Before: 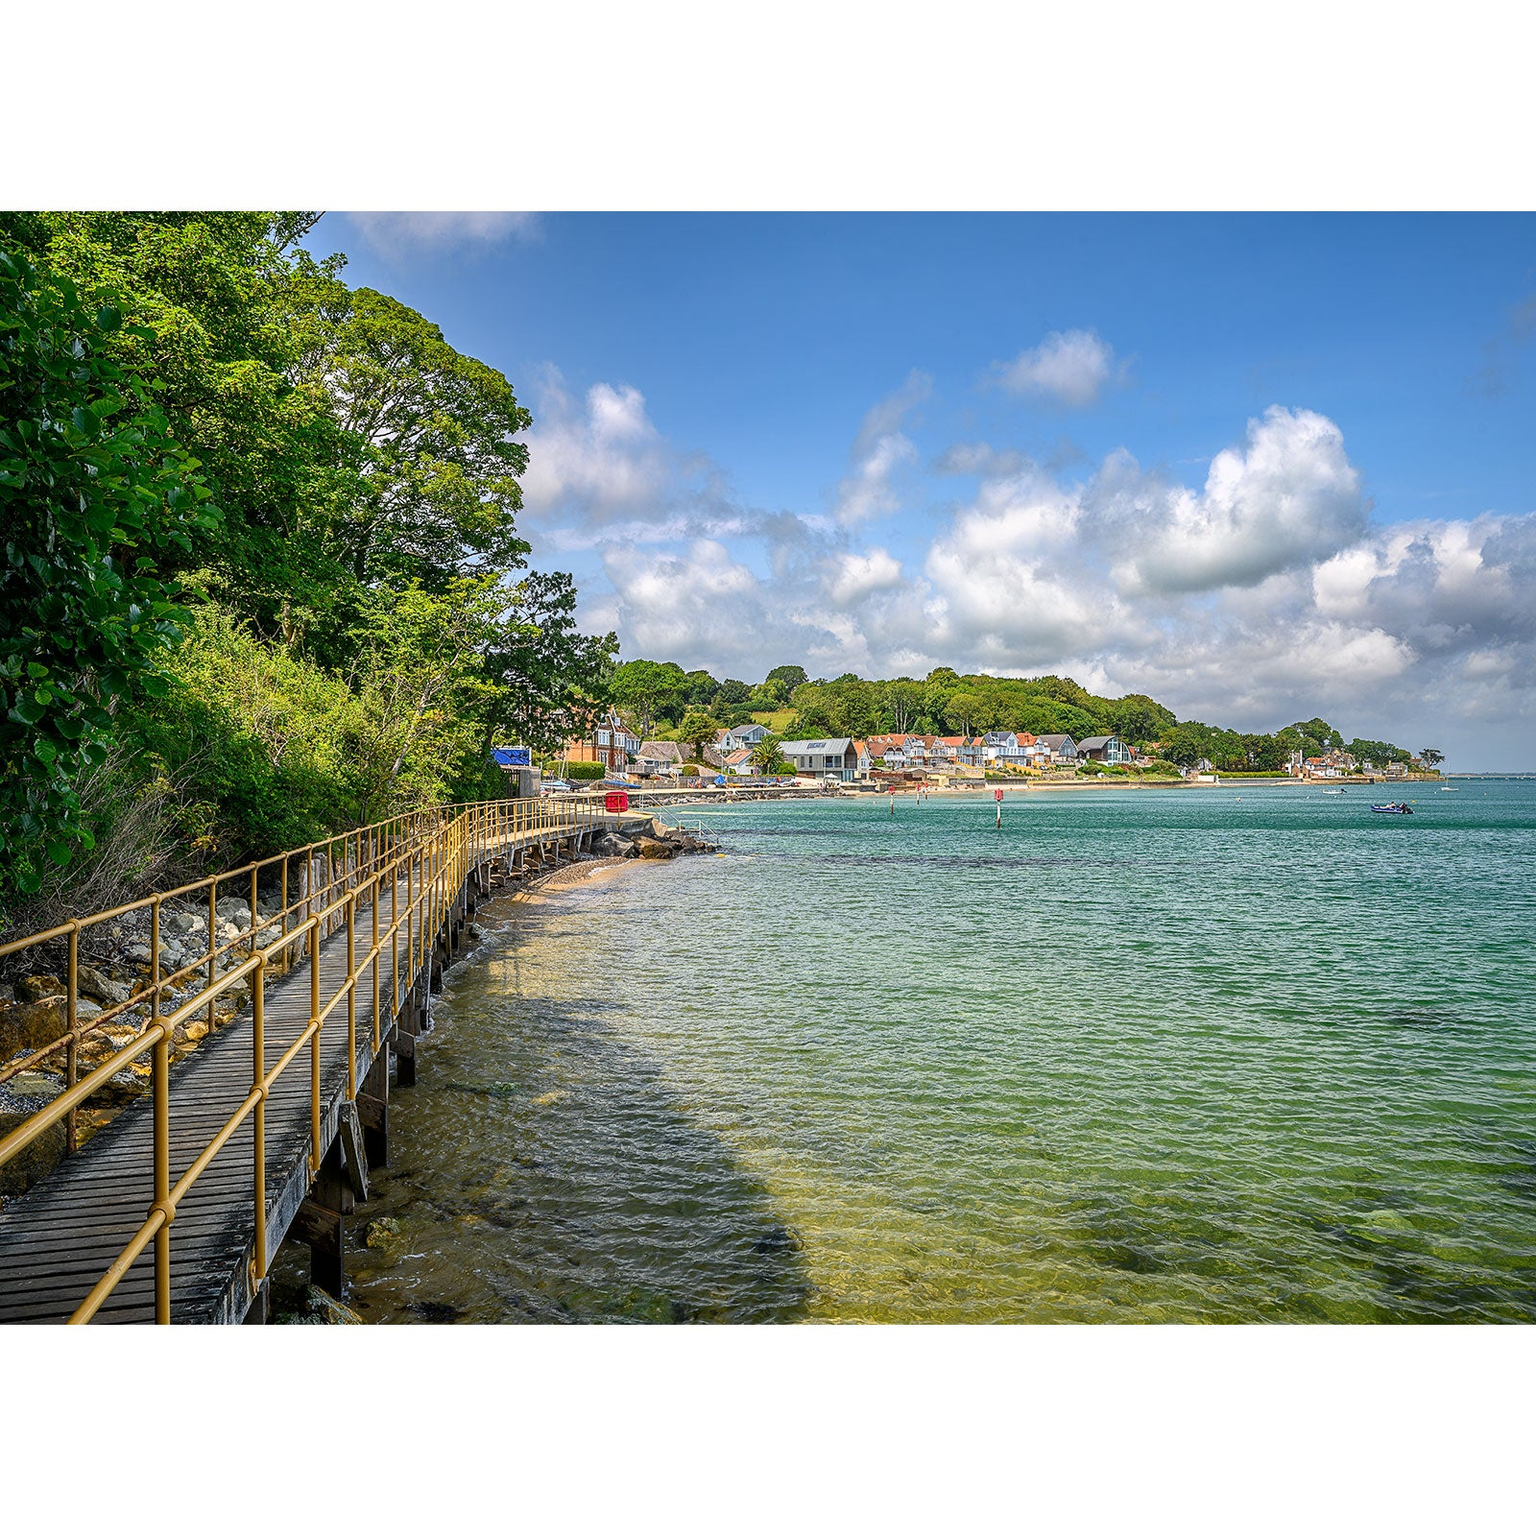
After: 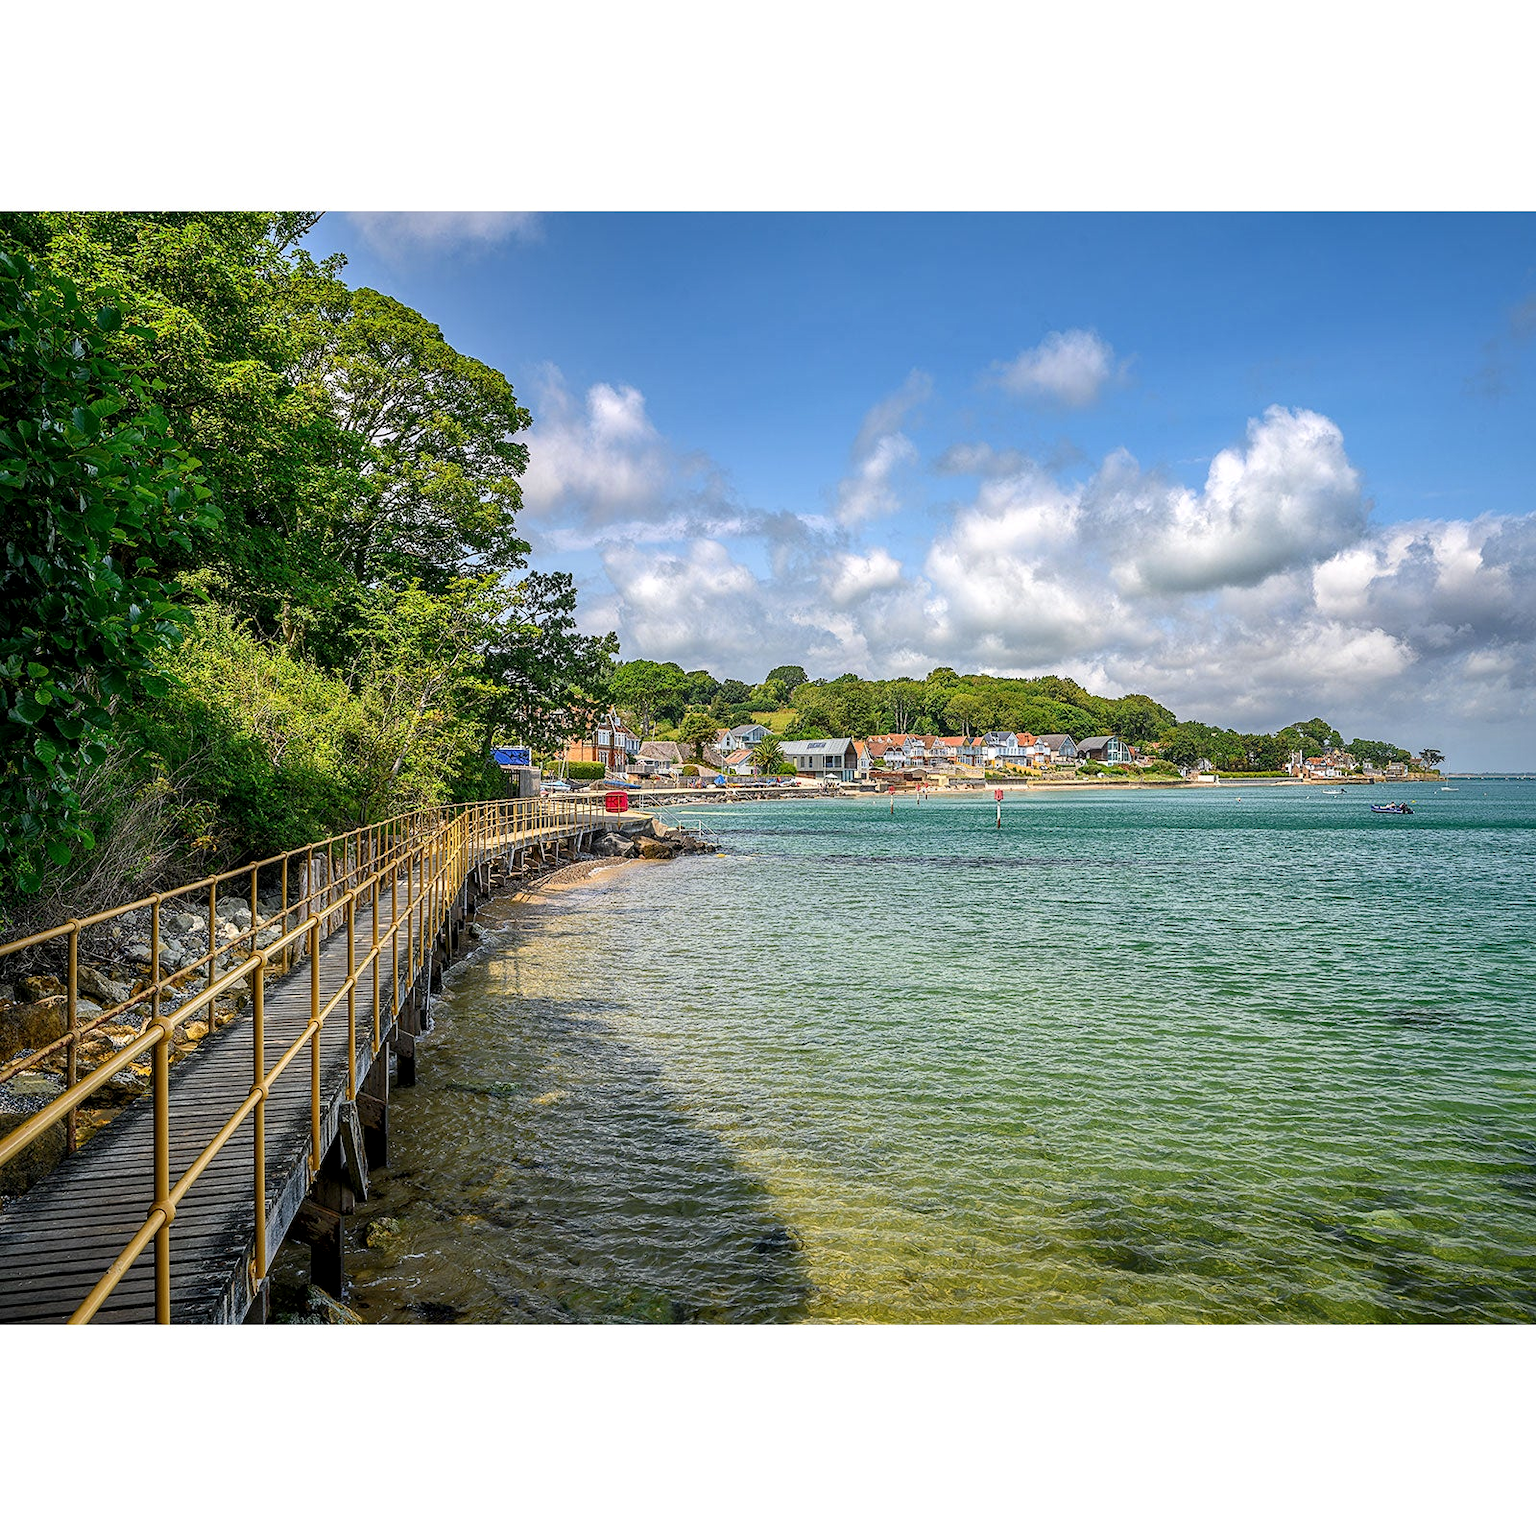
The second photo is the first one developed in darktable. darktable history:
local contrast: highlights 100%, shadows 100%, detail 120%, midtone range 0.2
contrast equalizer: y [[0.5 ×6], [0.5 ×6], [0.5, 0.5, 0.501, 0.545, 0.707, 0.863], [0 ×6], [0 ×6]]
